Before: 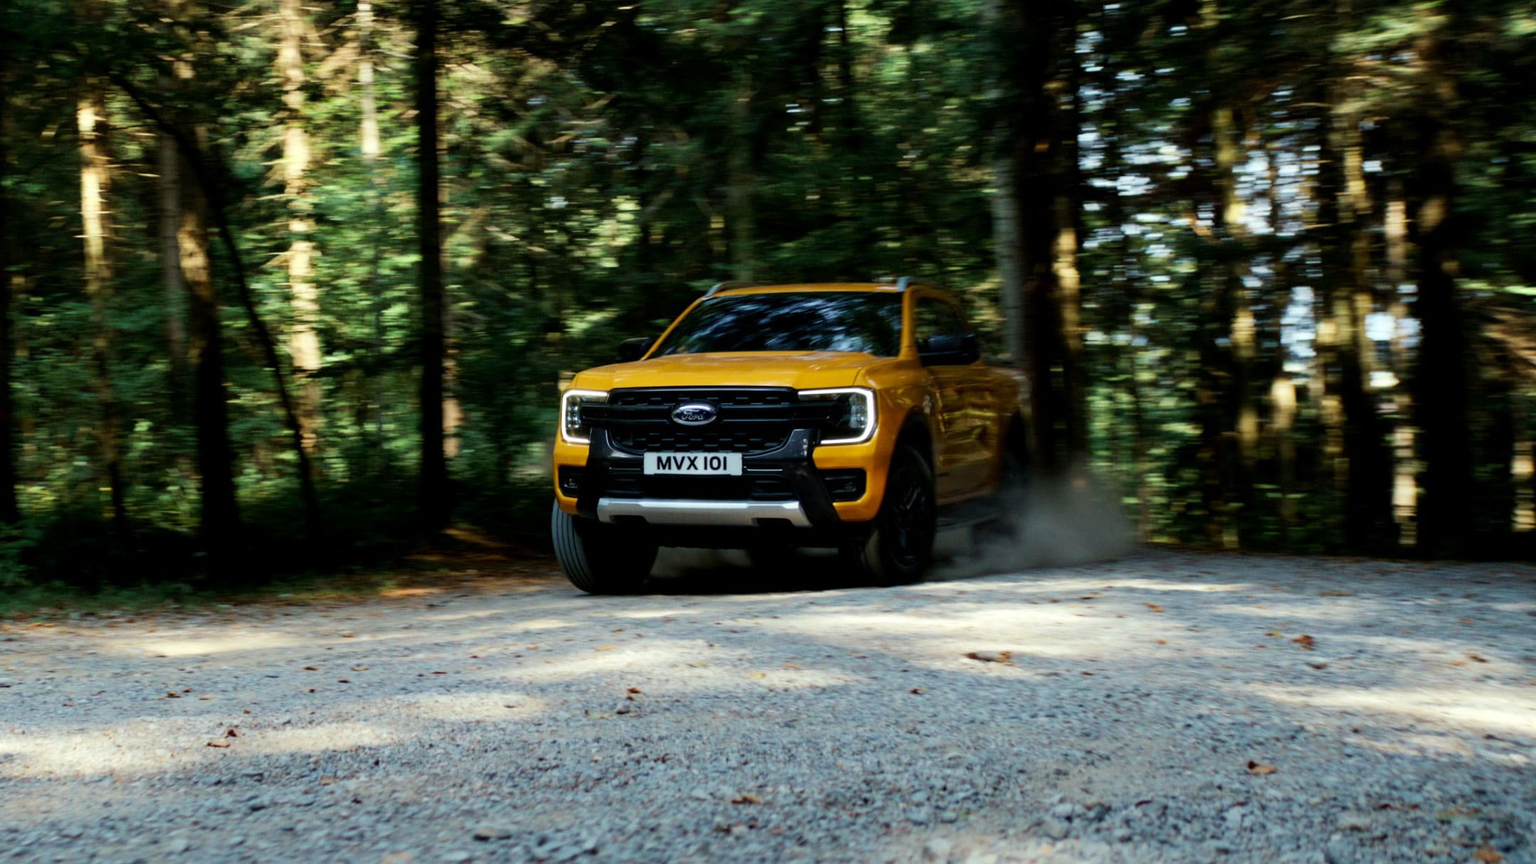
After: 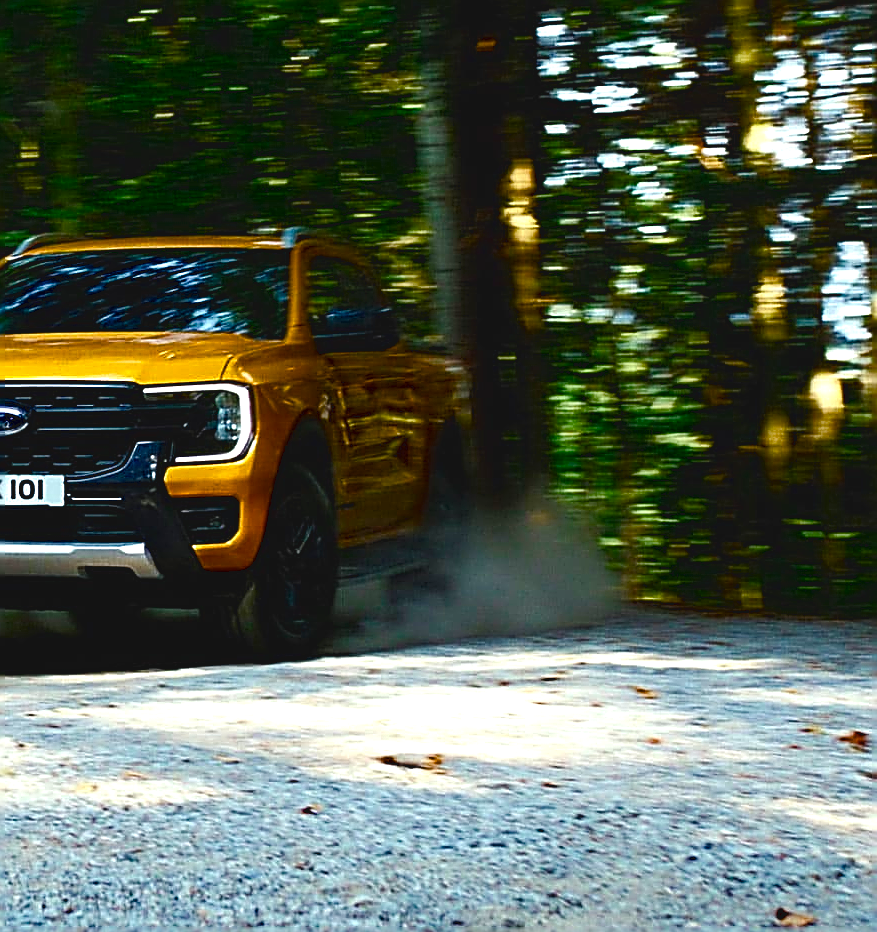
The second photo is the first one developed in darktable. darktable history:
crop: left 45.347%, top 13.405%, right 14.027%, bottom 9.834%
sharpen: amount 1.873
tone equalizer: -8 EV -0.001 EV, -7 EV 0.001 EV, -6 EV -0.005 EV, -5 EV -0.011 EV, -4 EV -0.066 EV, -3 EV -0.212 EV, -2 EV -0.263 EV, -1 EV 0.096 EV, +0 EV 0.306 EV, smoothing 1
color balance rgb: global offset › luminance 0.711%, linear chroma grading › global chroma 3.884%, perceptual saturation grading › global saturation 23.417%, perceptual saturation grading › highlights -23.373%, perceptual saturation grading › mid-tones 24.27%, perceptual saturation grading › shadows 39.276%, saturation formula JzAzBz (2021)
contrast brightness saturation: saturation 0.1
exposure: exposure 0.341 EV, compensate highlight preservation false
